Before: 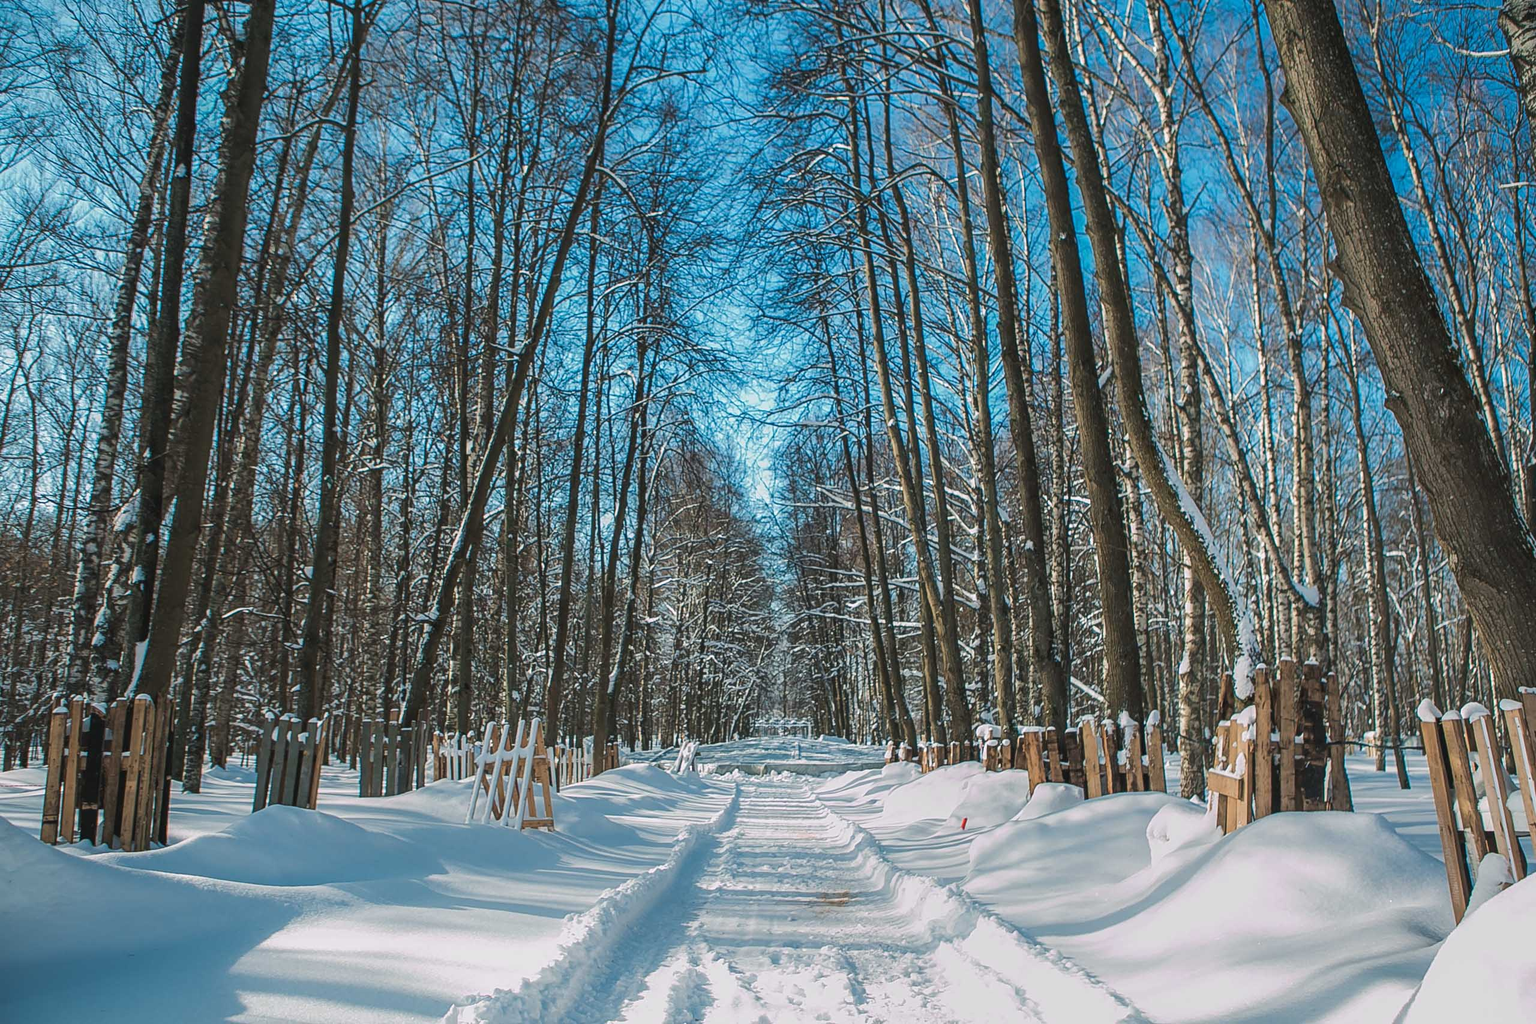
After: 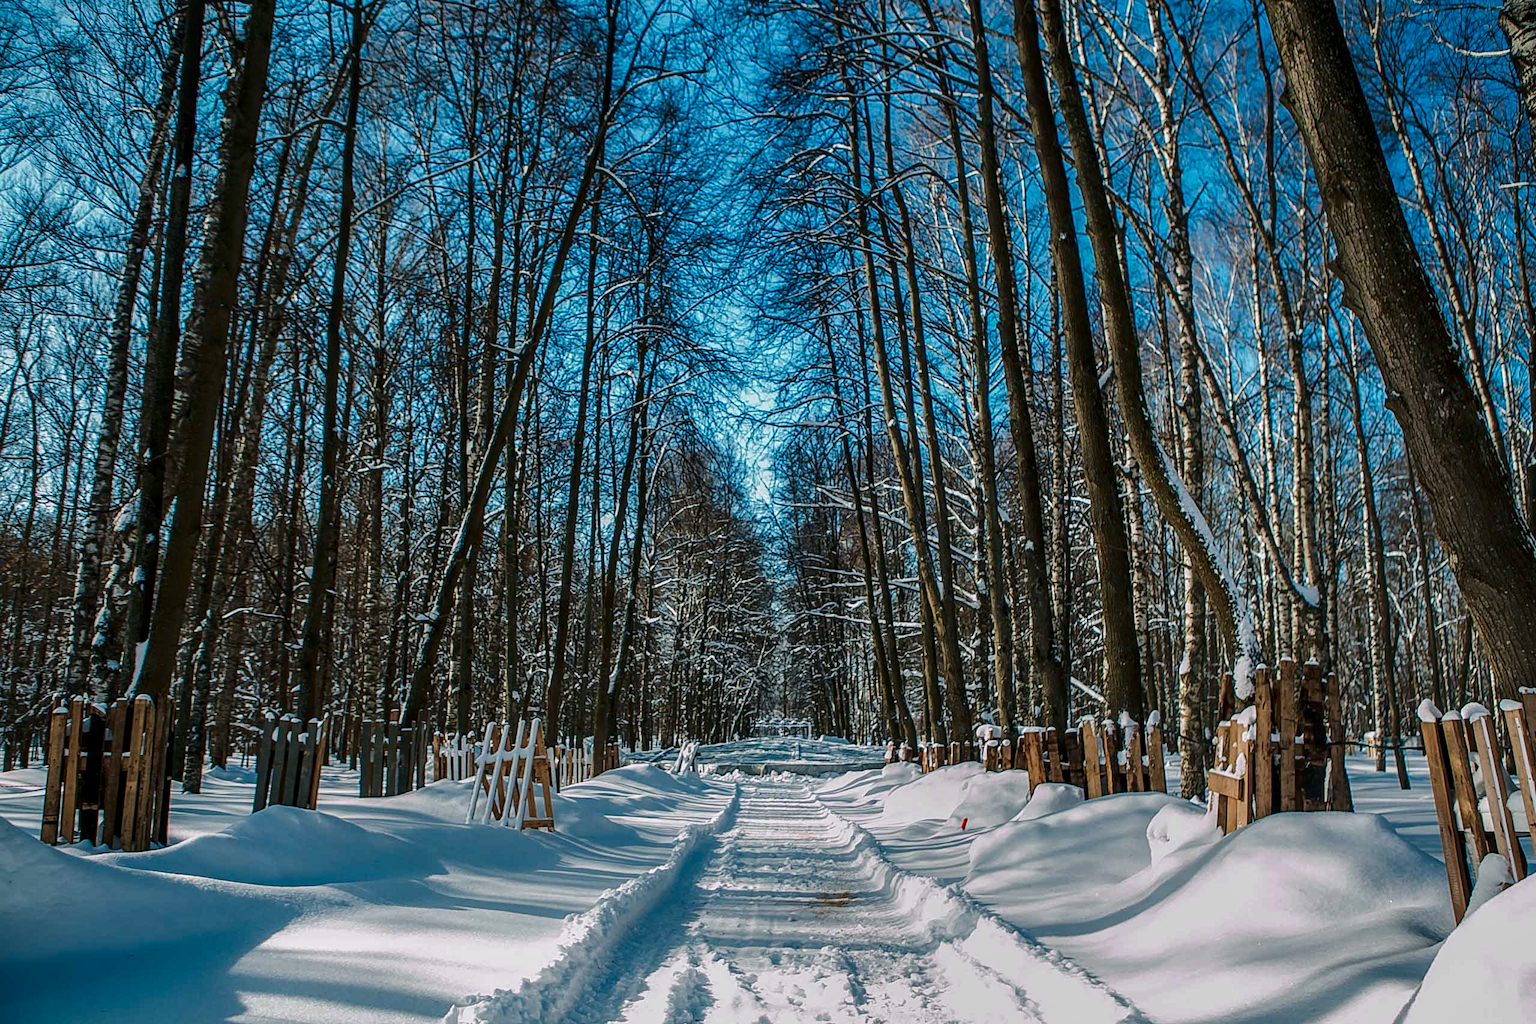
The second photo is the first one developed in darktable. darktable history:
contrast brightness saturation: contrast 0.1, brightness -0.26, saturation 0.14
shadows and highlights: radius 125.46, shadows 30.51, highlights -30.51, low approximation 0.01, soften with gaussian
local contrast: on, module defaults
